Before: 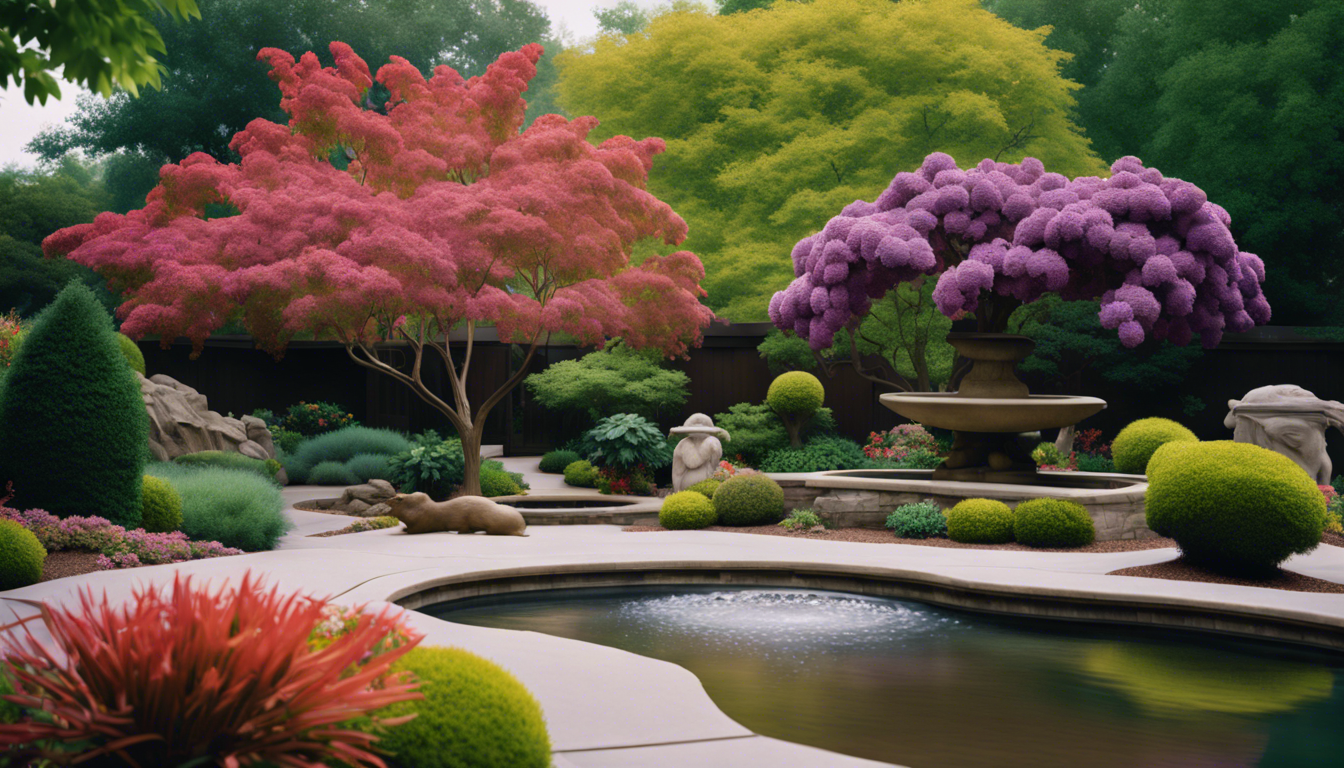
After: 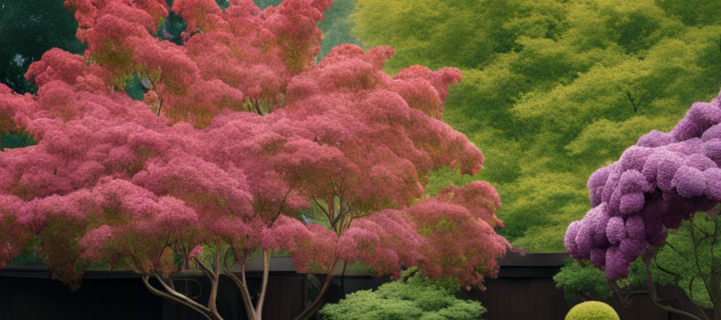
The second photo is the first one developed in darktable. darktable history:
local contrast: highlights 107%, shadows 100%, detail 119%, midtone range 0.2
crop: left 15.212%, top 9.164%, right 31.123%, bottom 49.088%
color correction: highlights b* 0.048
